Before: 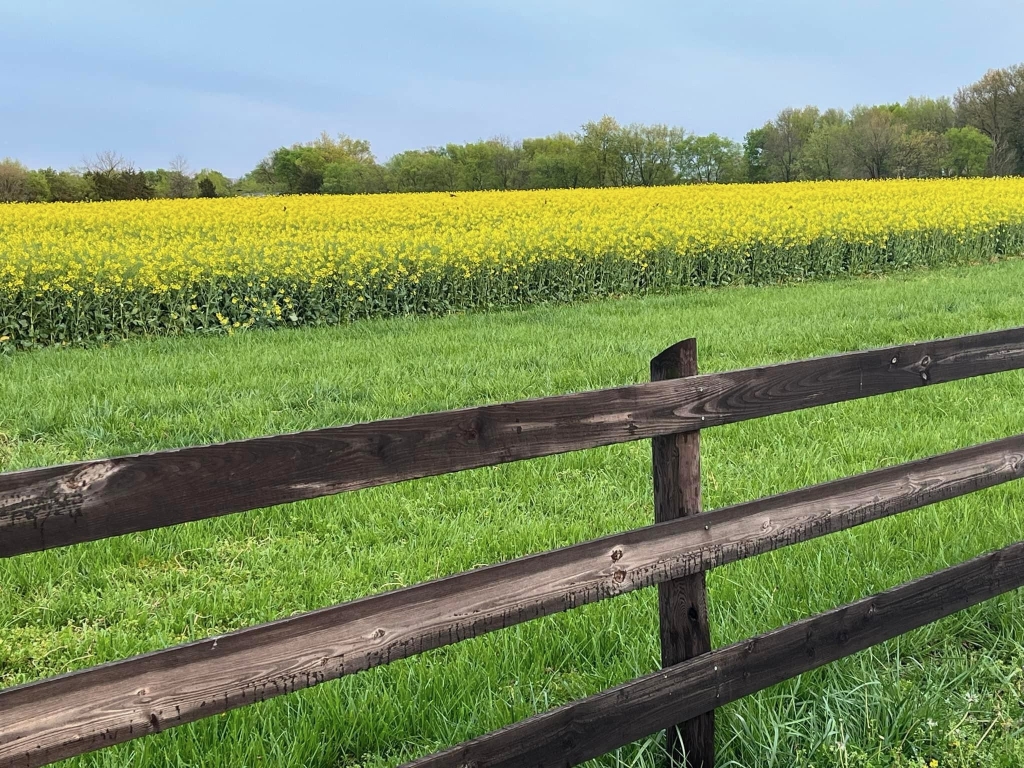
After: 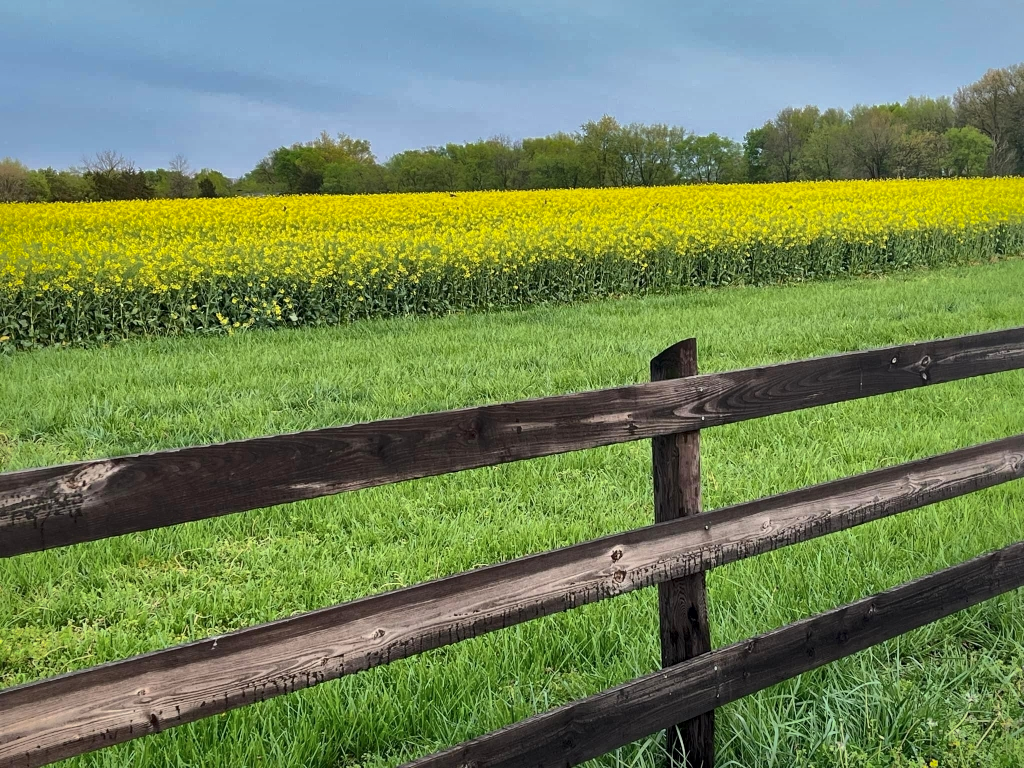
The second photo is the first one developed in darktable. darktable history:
shadows and highlights: shadows 25.8, highlights -70.76
local contrast: mode bilateral grid, contrast 20, coarseness 50, detail 171%, midtone range 0.2
